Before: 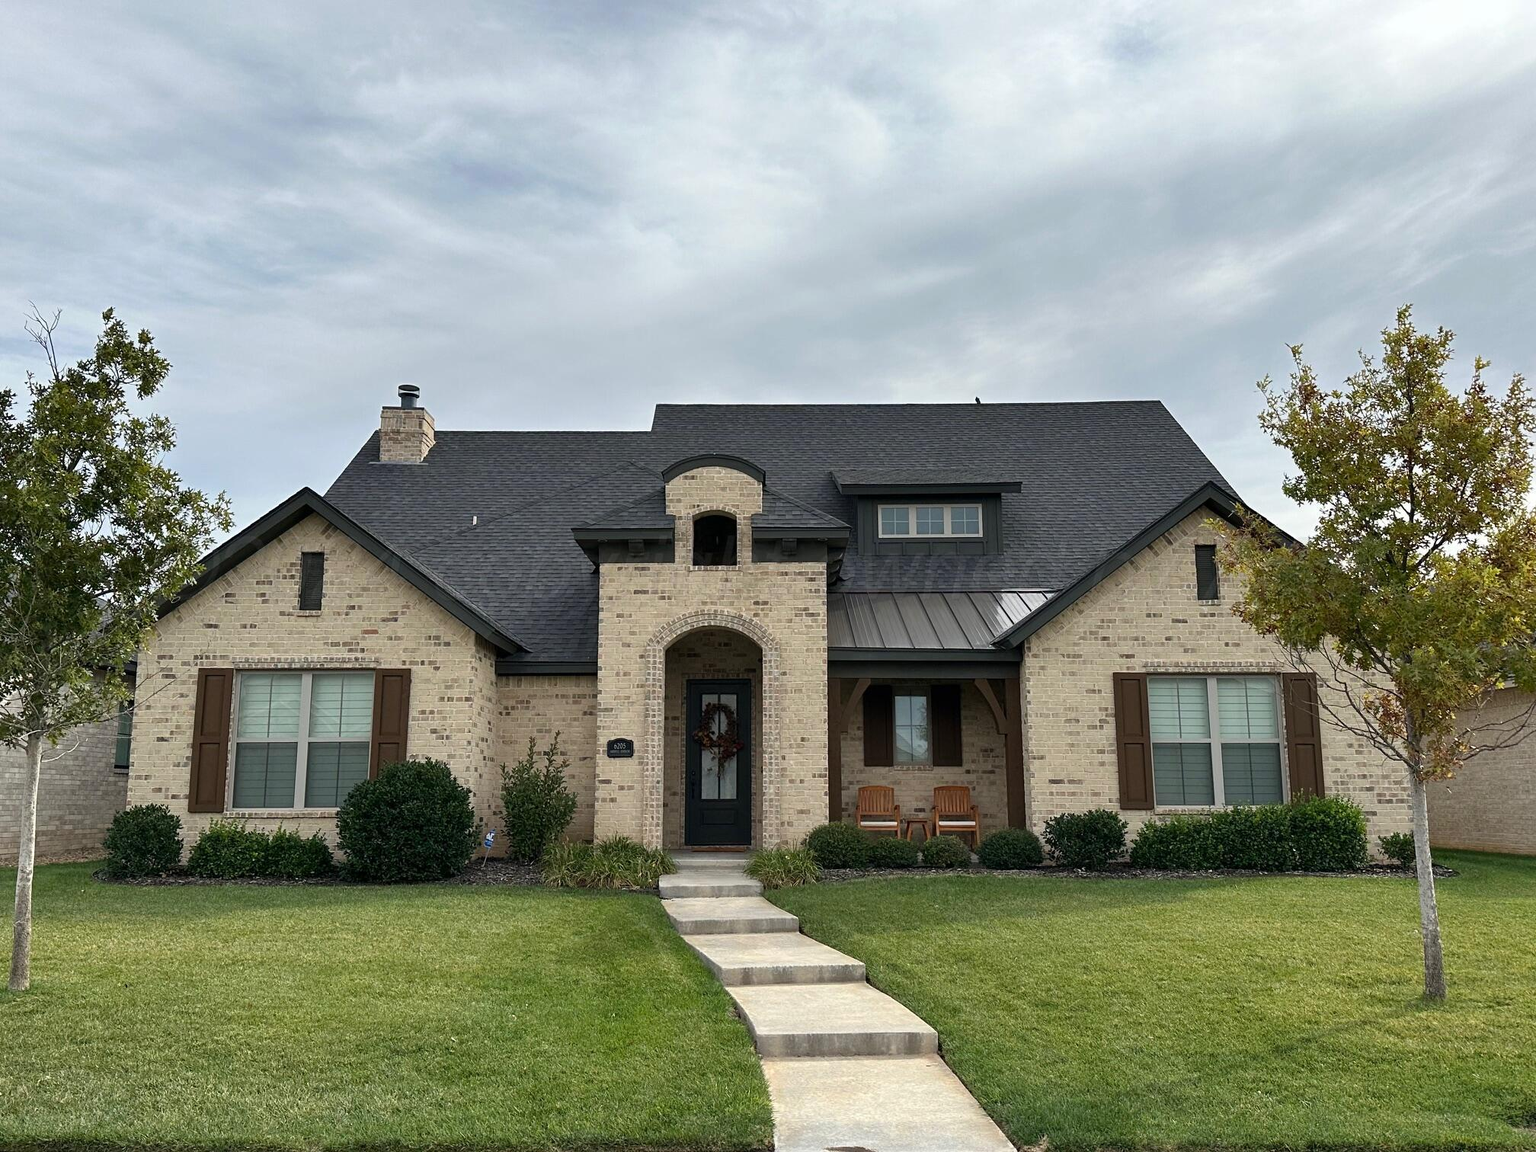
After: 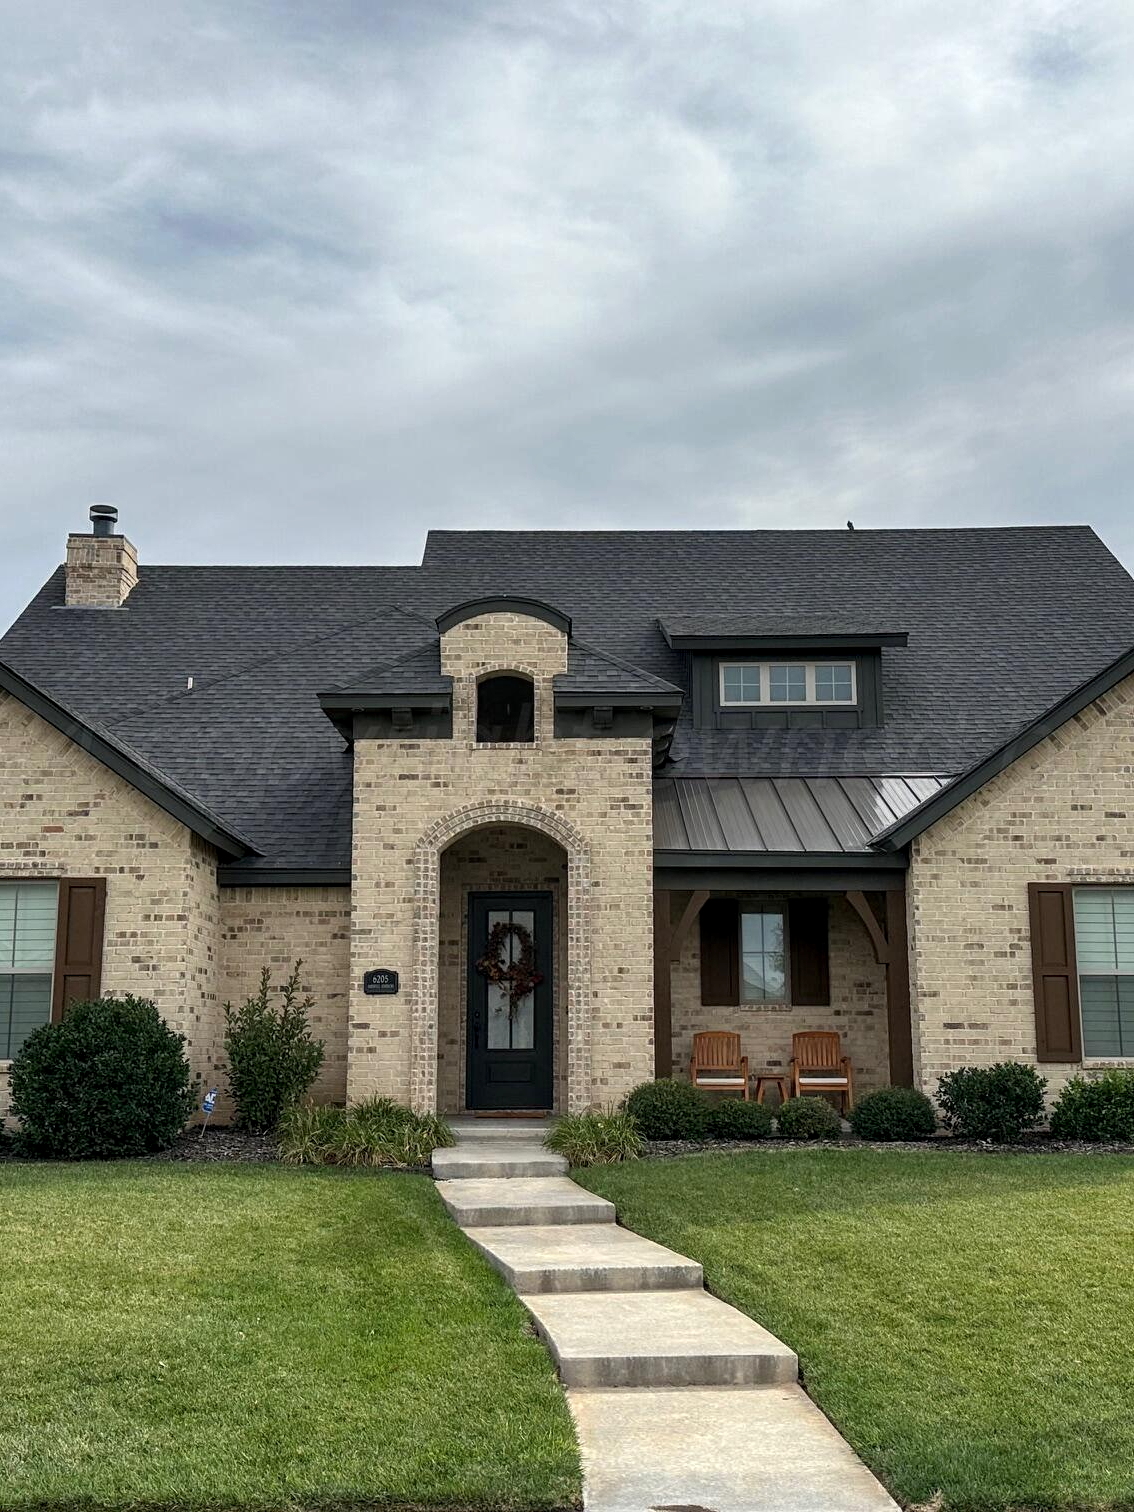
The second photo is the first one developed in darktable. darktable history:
crop: left 21.496%, right 22.254%
local contrast: on, module defaults
